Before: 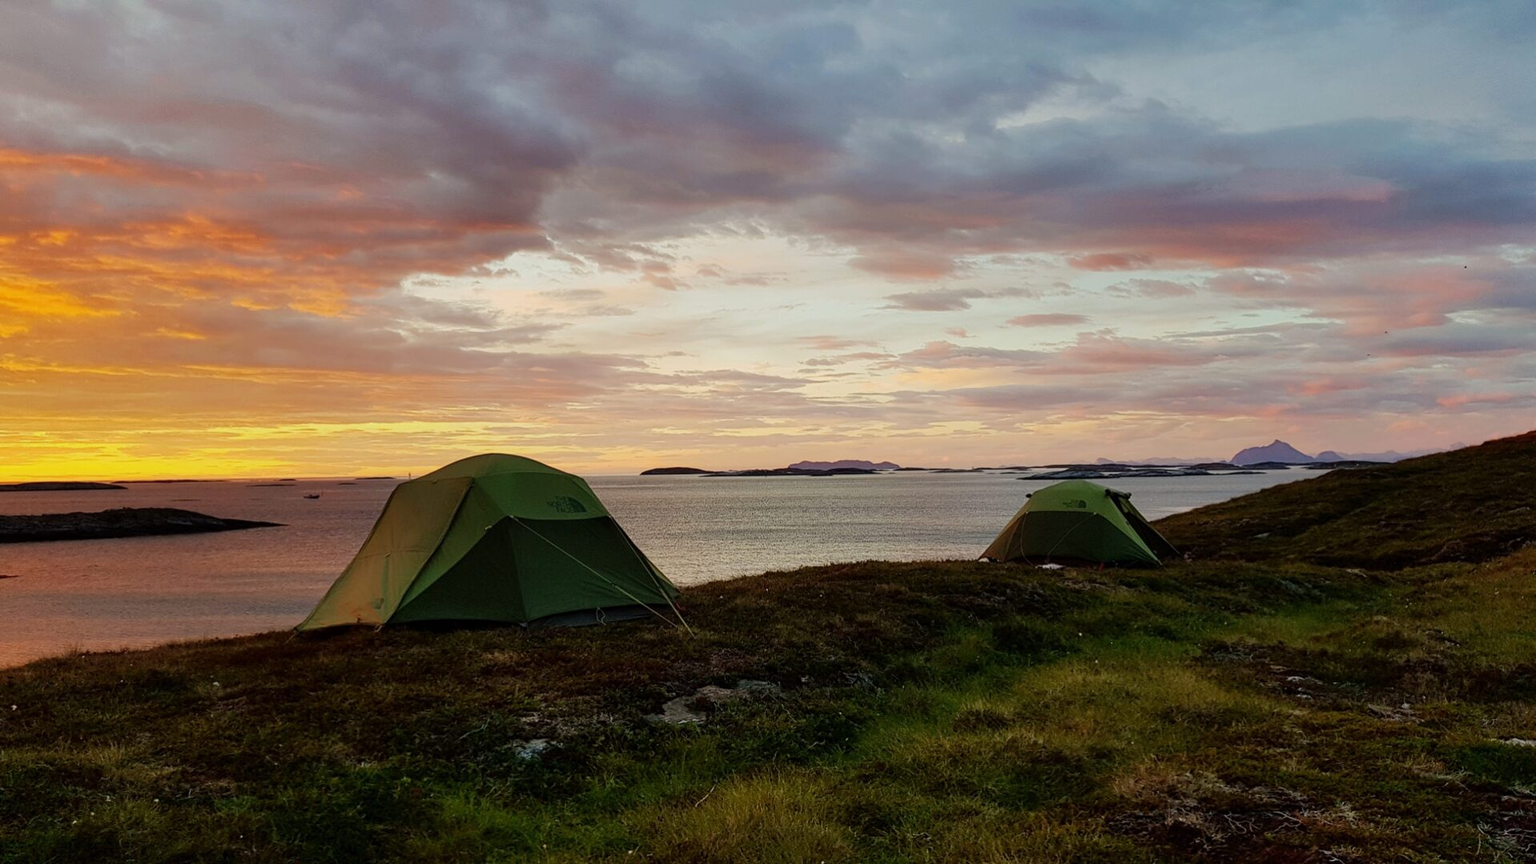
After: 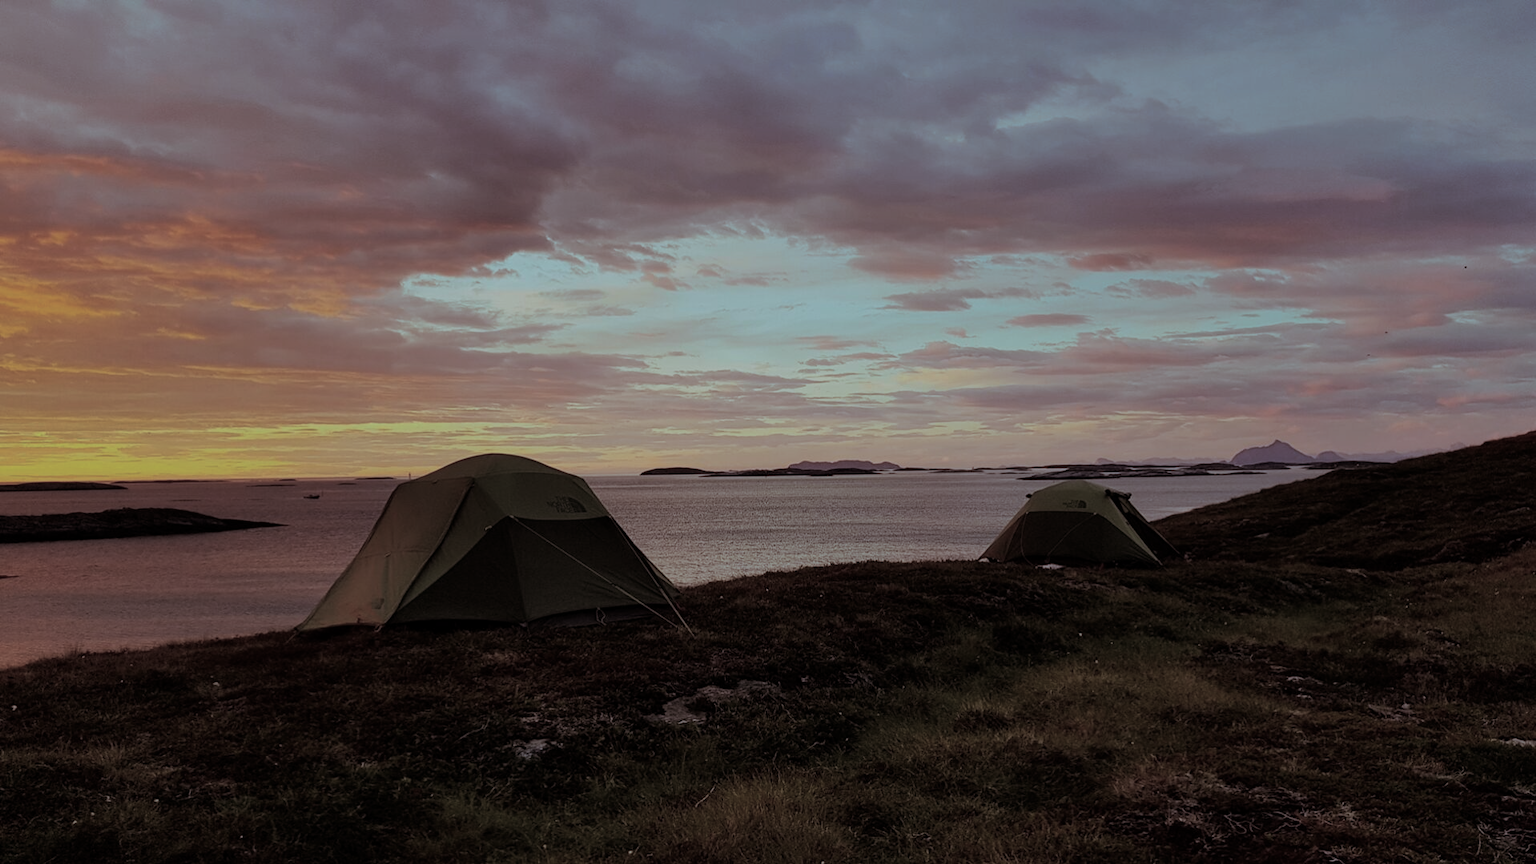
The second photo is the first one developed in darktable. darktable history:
split-toning: shadows › saturation 0.24, highlights › hue 54°, highlights › saturation 0.24
color correction: highlights a* -11.71, highlights b* -15.58
exposure: black level correction 0, exposure -0.766 EV, compensate highlight preservation false
